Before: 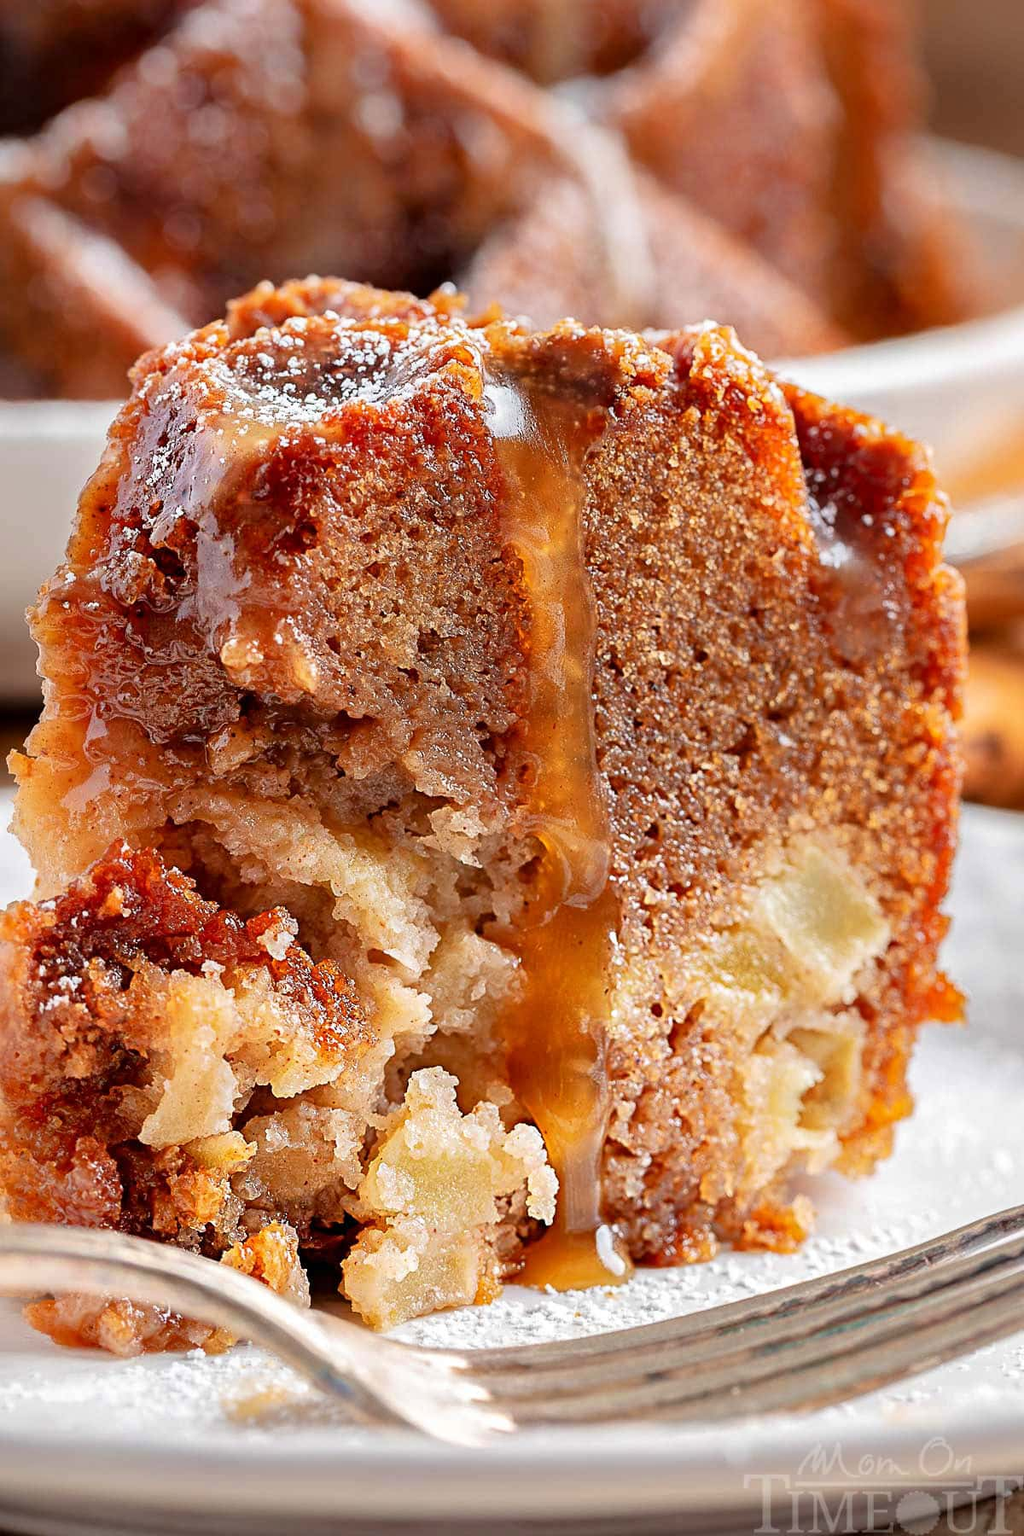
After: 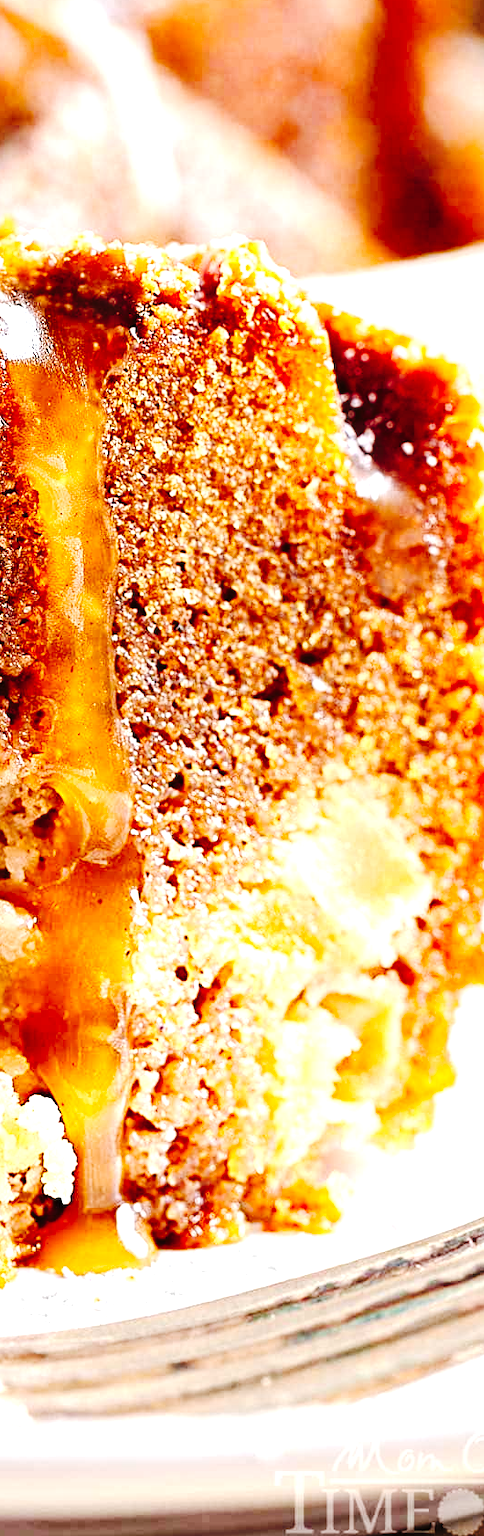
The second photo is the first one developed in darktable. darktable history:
tone curve: curves: ch0 [(0, 0) (0.003, 0.003) (0.011, 0.009) (0.025, 0.018) (0.044, 0.027) (0.069, 0.034) (0.1, 0.043) (0.136, 0.056) (0.177, 0.084) (0.224, 0.138) (0.277, 0.203) (0.335, 0.329) (0.399, 0.451) (0.468, 0.572) (0.543, 0.671) (0.623, 0.754) (0.709, 0.821) (0.801, 0.88) (0.898, 0.938) (1, 1)], preserve colors none
crop: left 47.628%, top 6.643%, right 7.874%
color balance rgb: perceptual brilliance grading › highlights 14.29%, perceptual brilliance grading › mid-tones -5.92%, perceptual brilliance grading › shadows -26.83%, global vibrance 31.18%
exposure: black level correction 0, exposure 0.6 EV, compensate highlight preservation false
